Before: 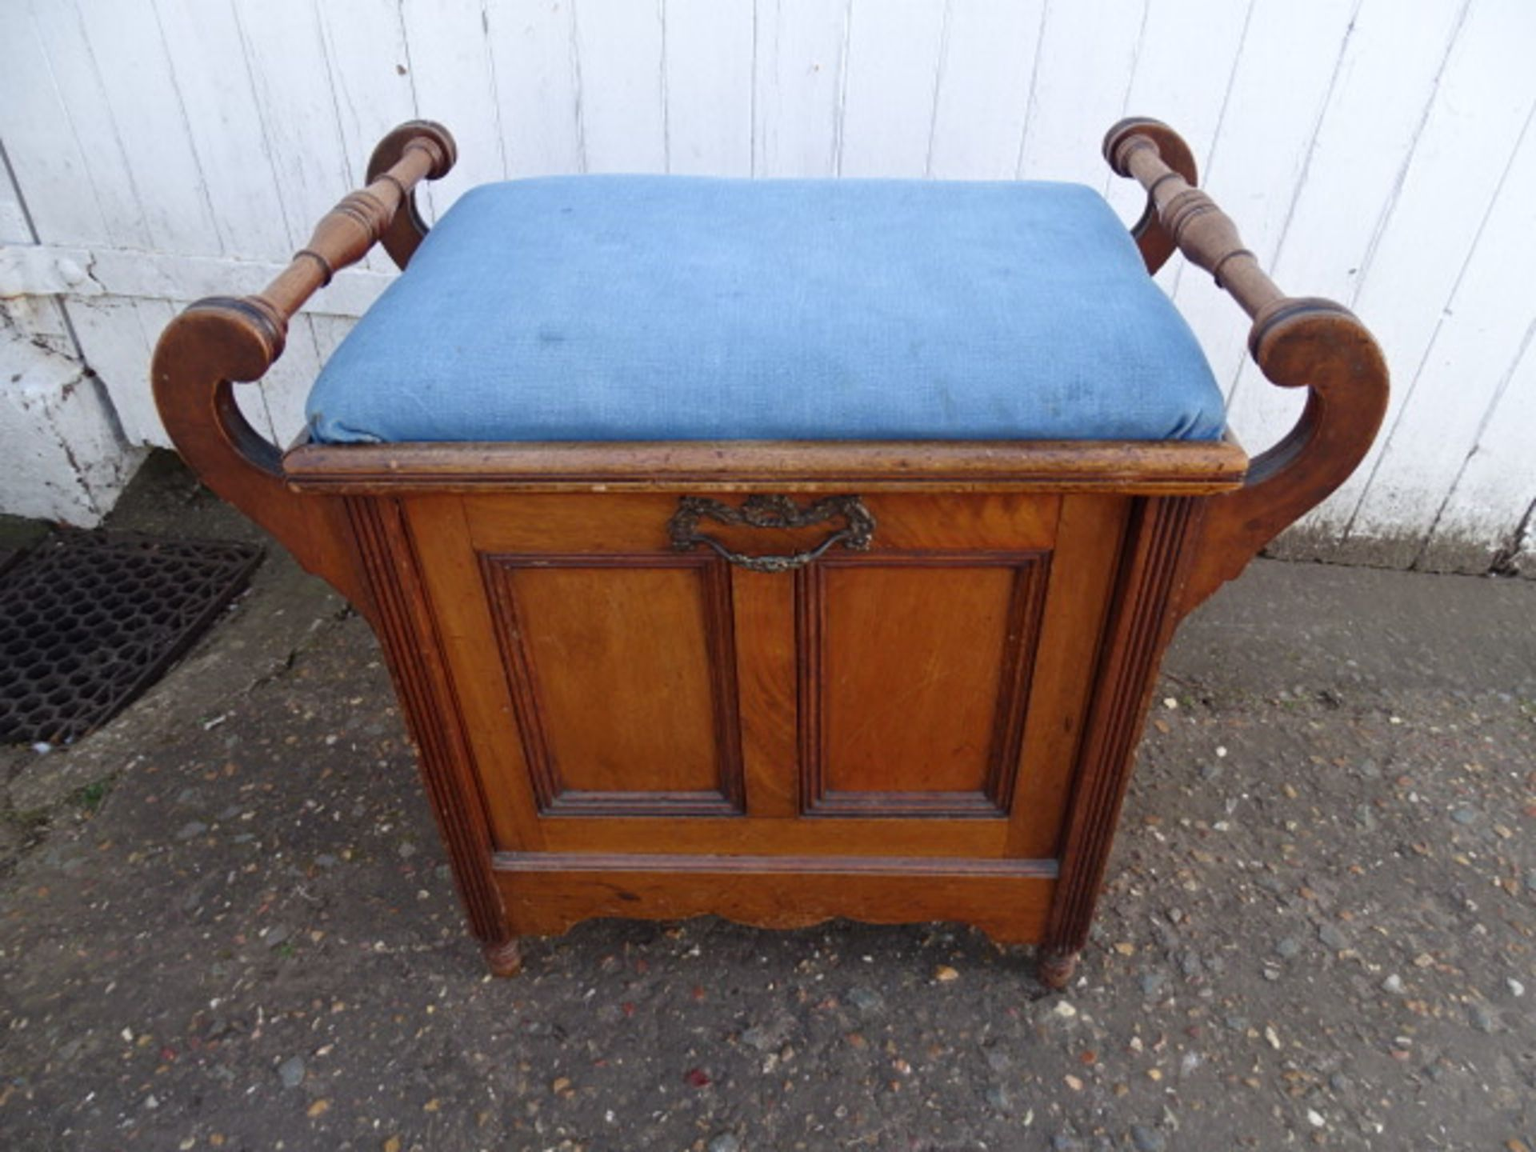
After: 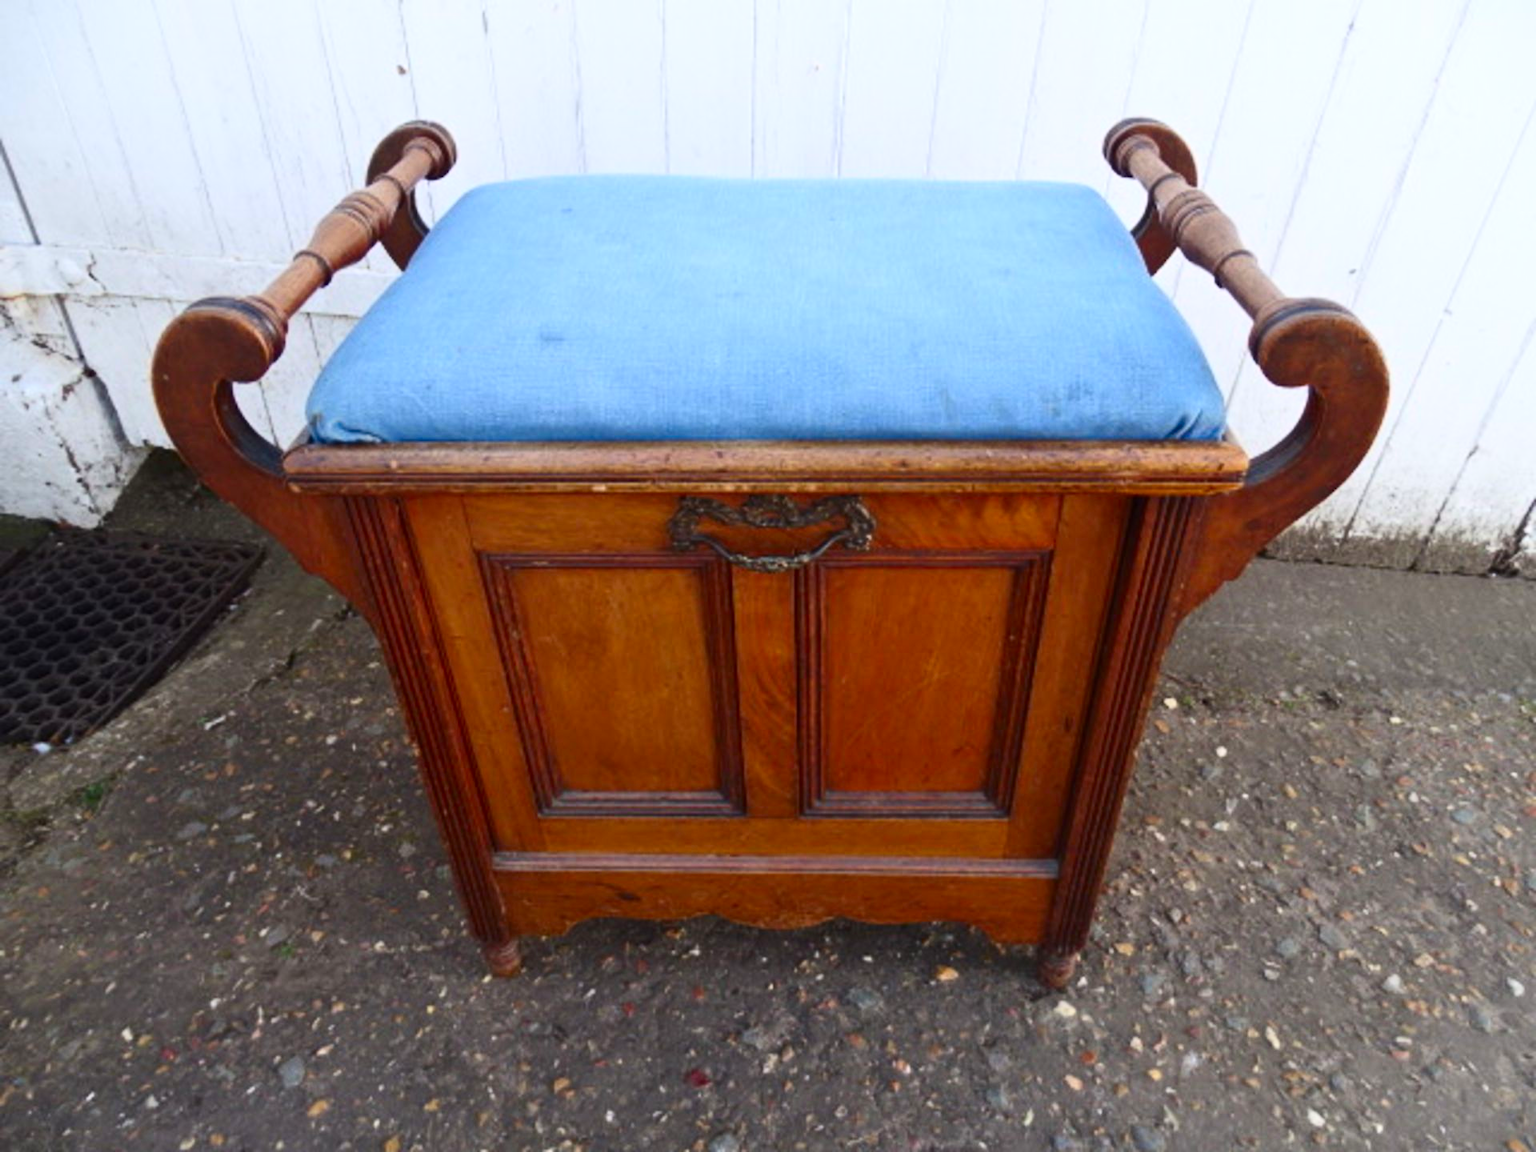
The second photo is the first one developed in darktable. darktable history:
contrast brightness saturation: contrast 0.234, brightness 0.103, saturation 0.287
